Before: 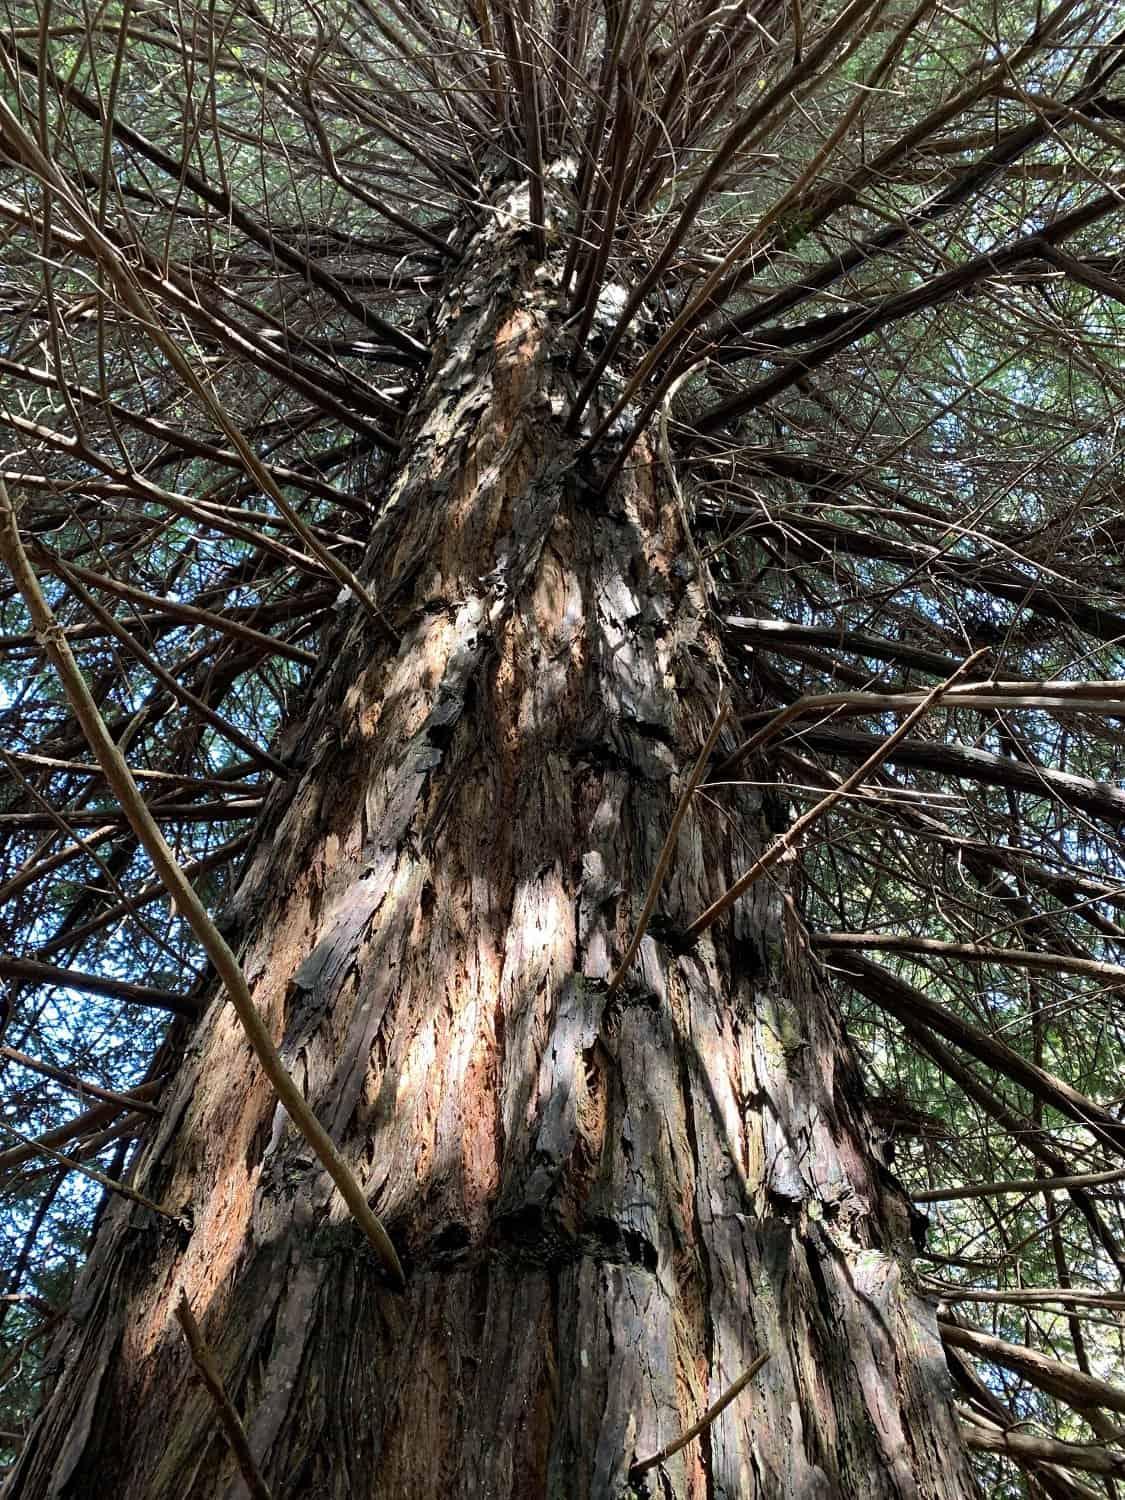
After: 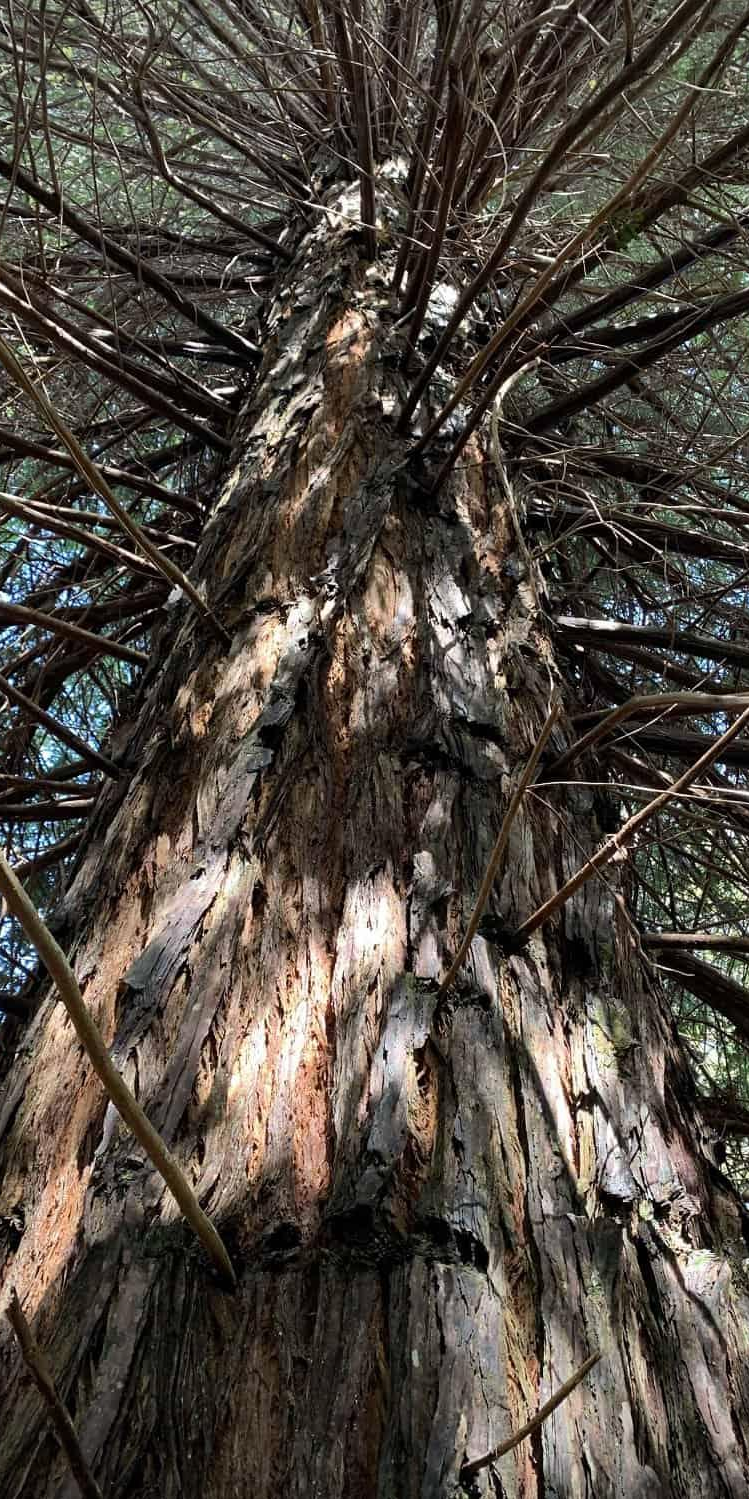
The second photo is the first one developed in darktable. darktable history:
vignetting: on, module defaults
crop and rotate: left 15.055%, right 18.278%
